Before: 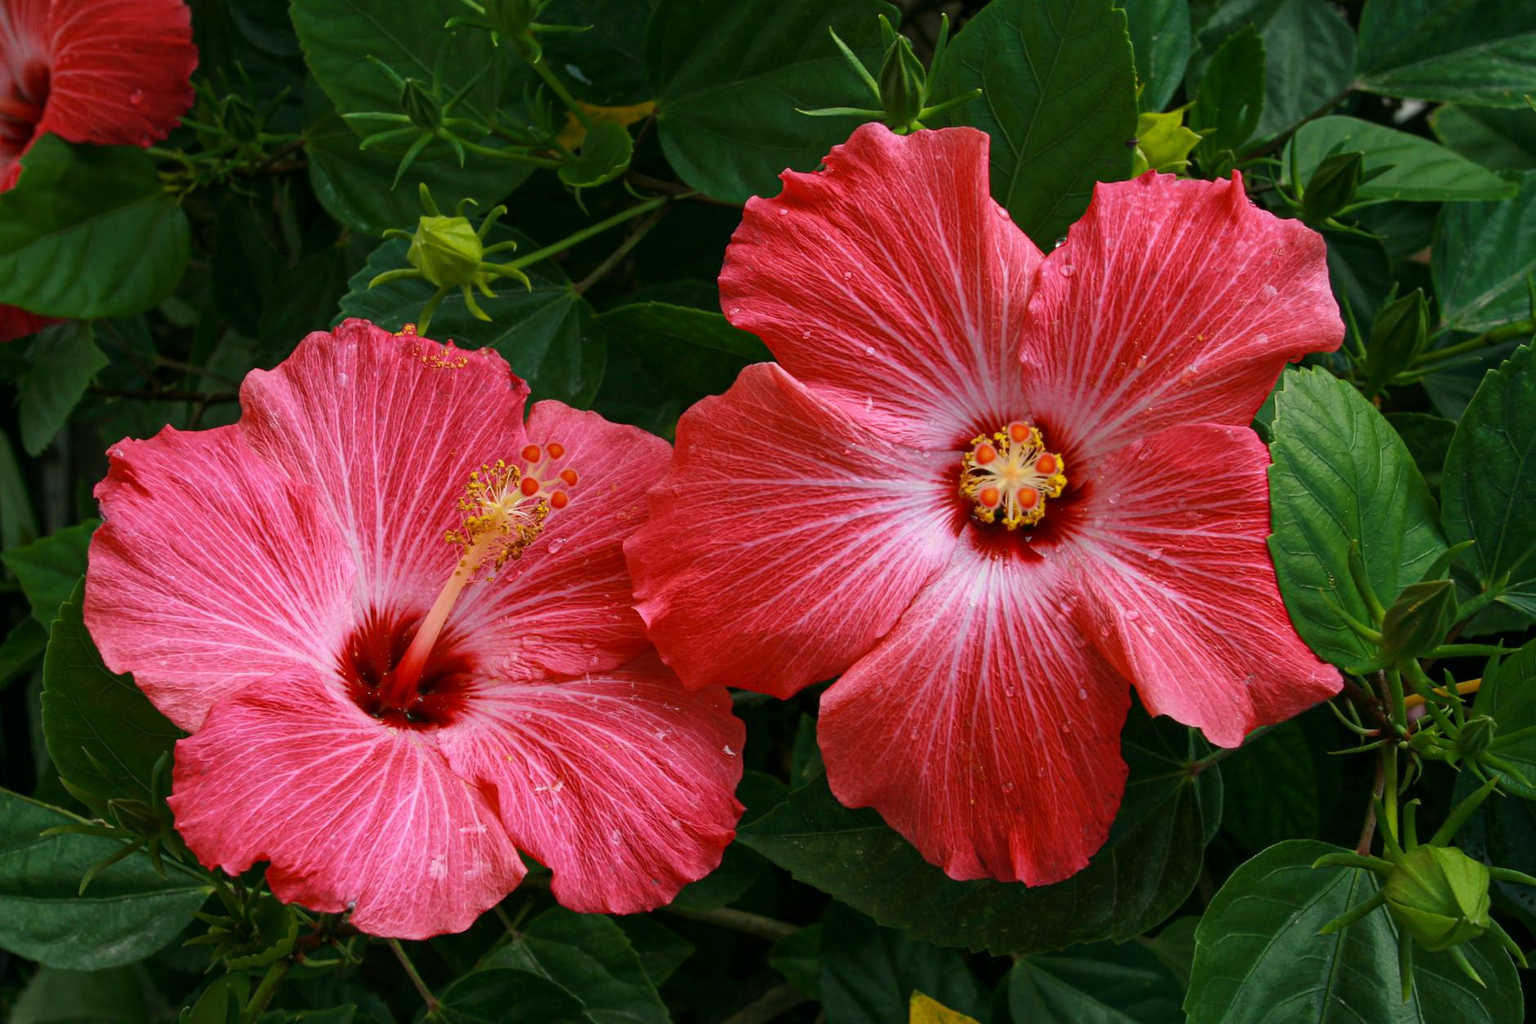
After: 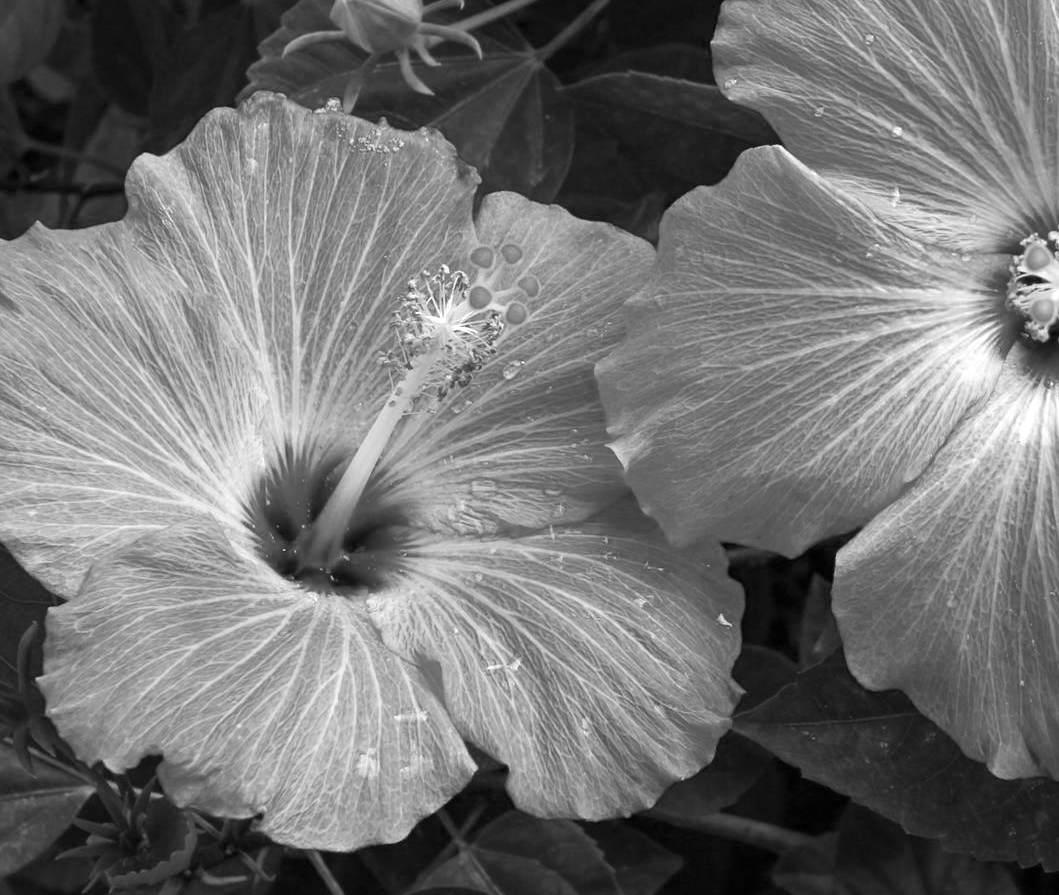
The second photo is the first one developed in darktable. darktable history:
exposure: exposure 0.943 EV, compensate highlight preservation false
monochrome: a 26.22, b 42.67, size 0.8
crop: left 8.966%, top 23.852%, right 34.699%, bottom 4.703%
